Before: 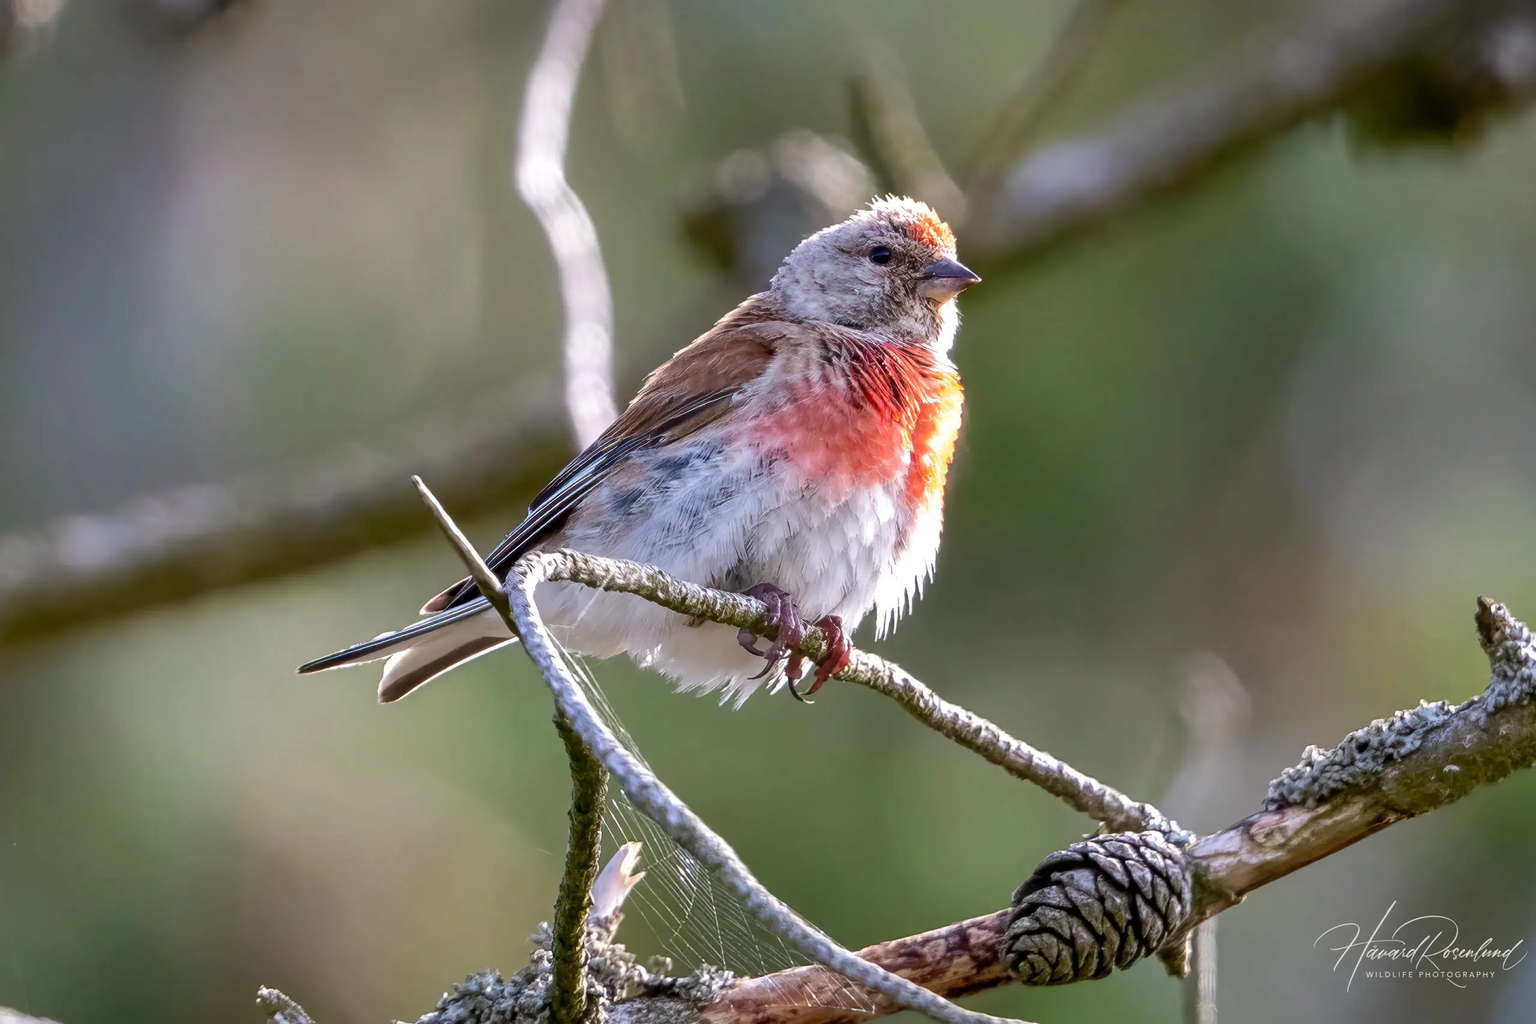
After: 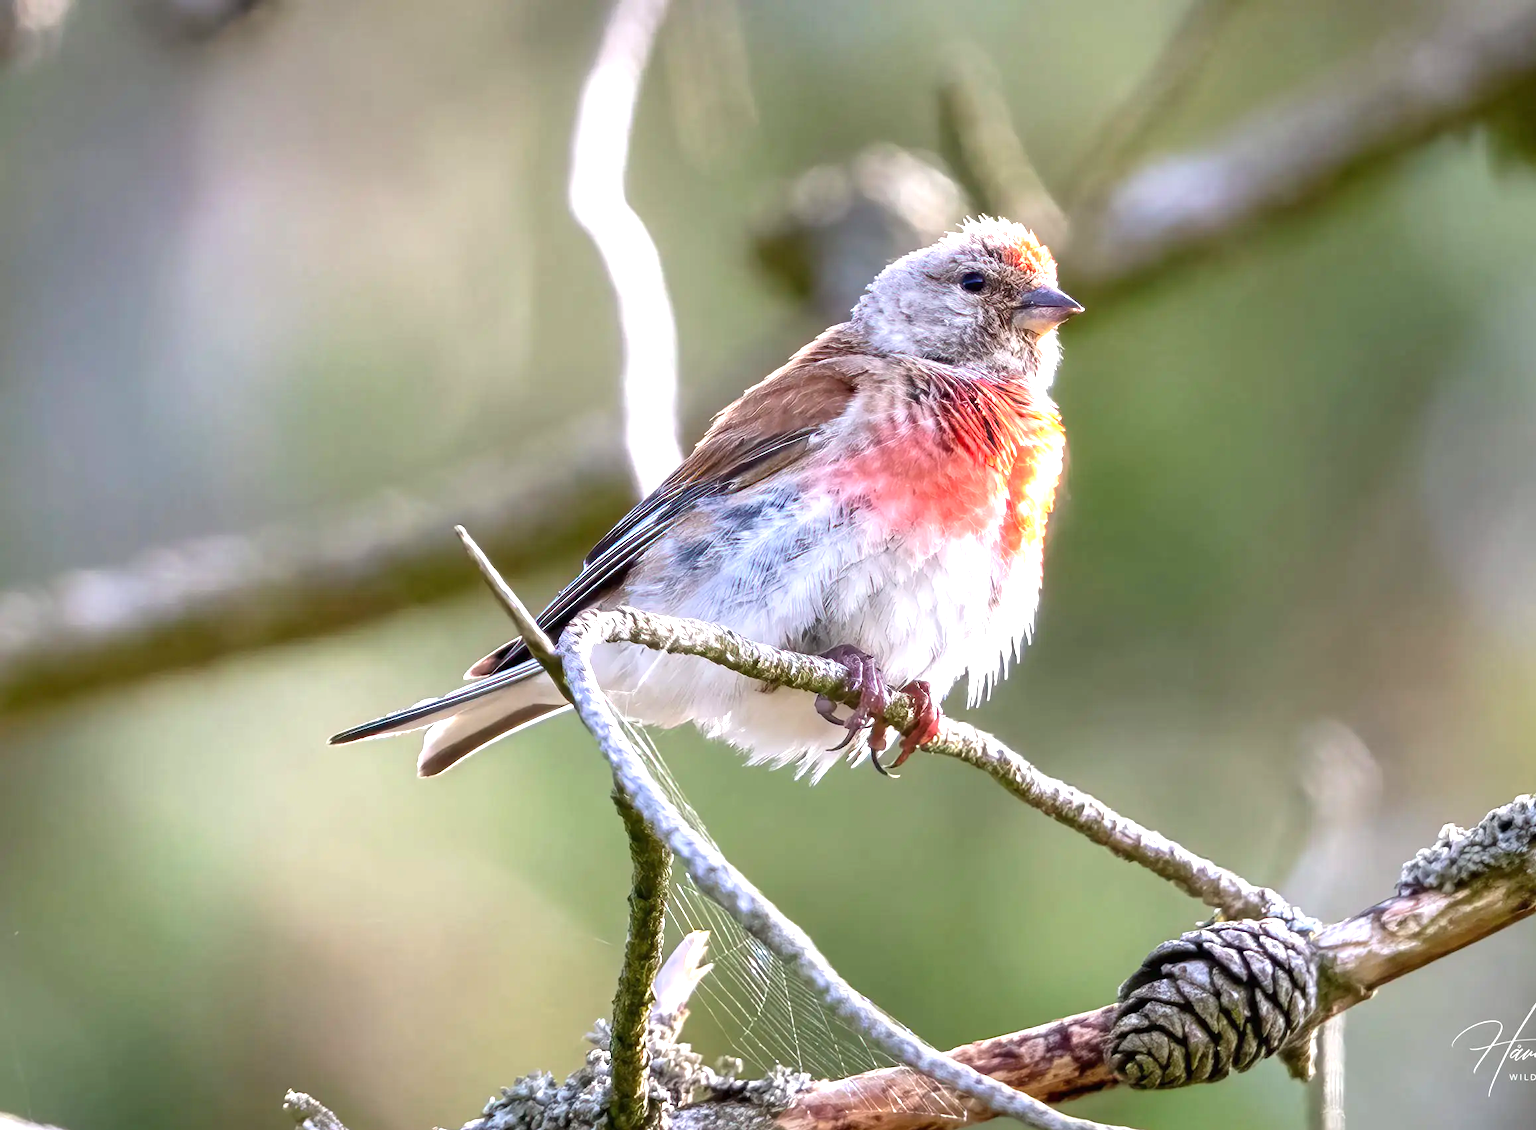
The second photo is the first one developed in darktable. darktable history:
exposure: black level correction 0, exposure 1.001 EV, compensate highlight preservation false
crop: right 9.486%, bottom 0.029%
